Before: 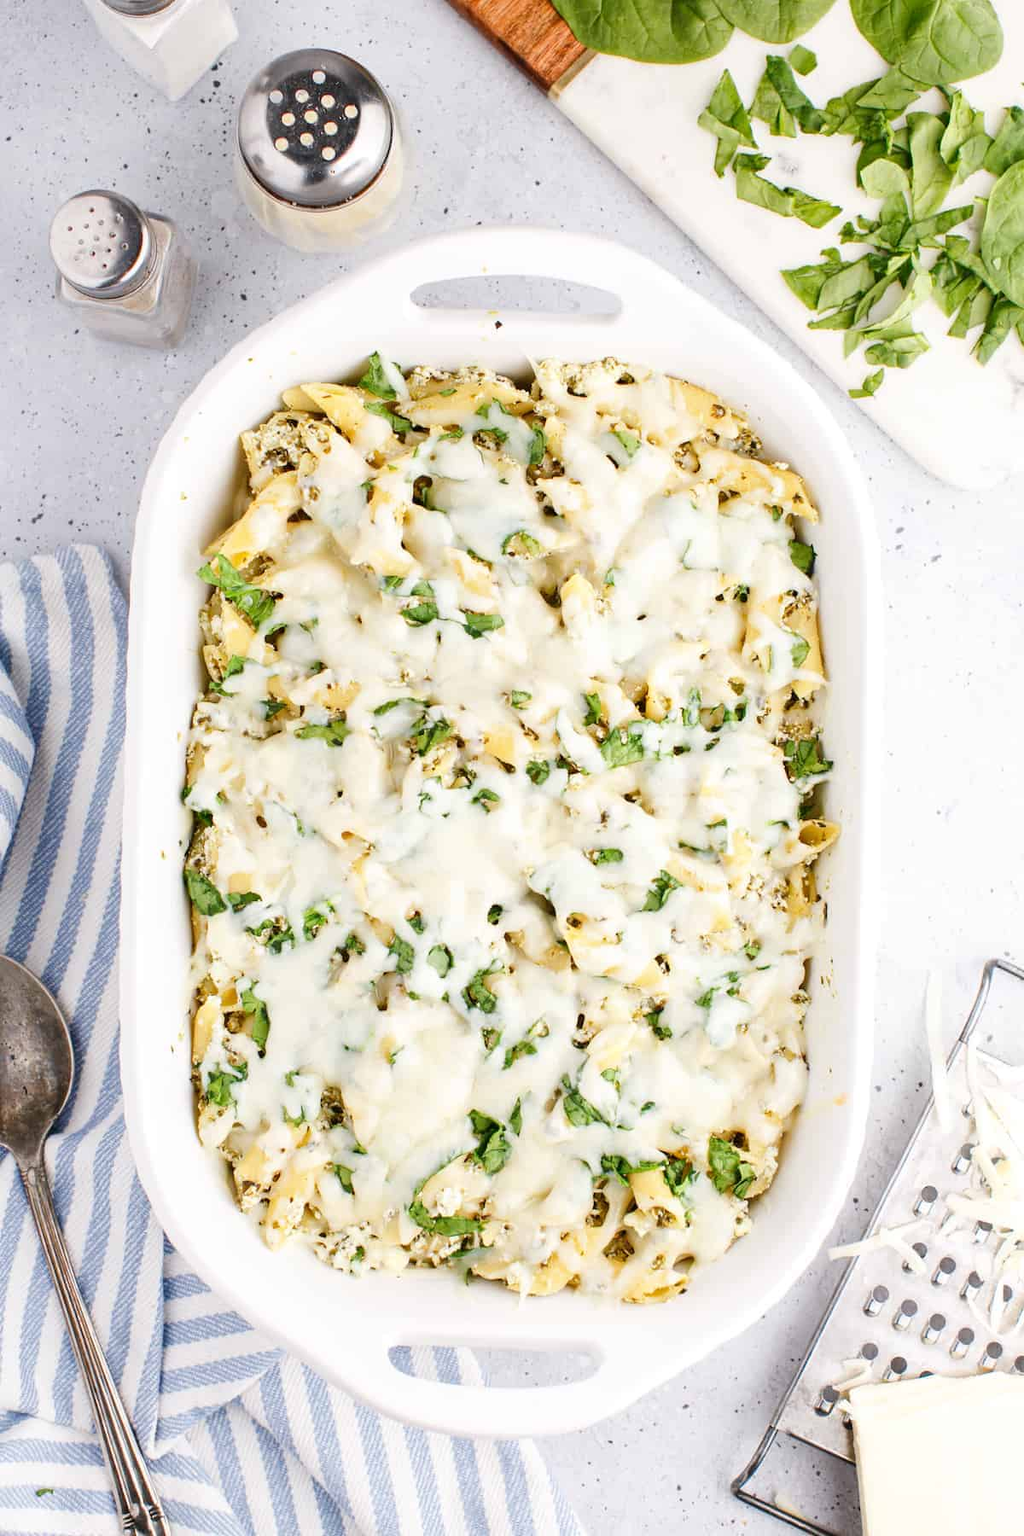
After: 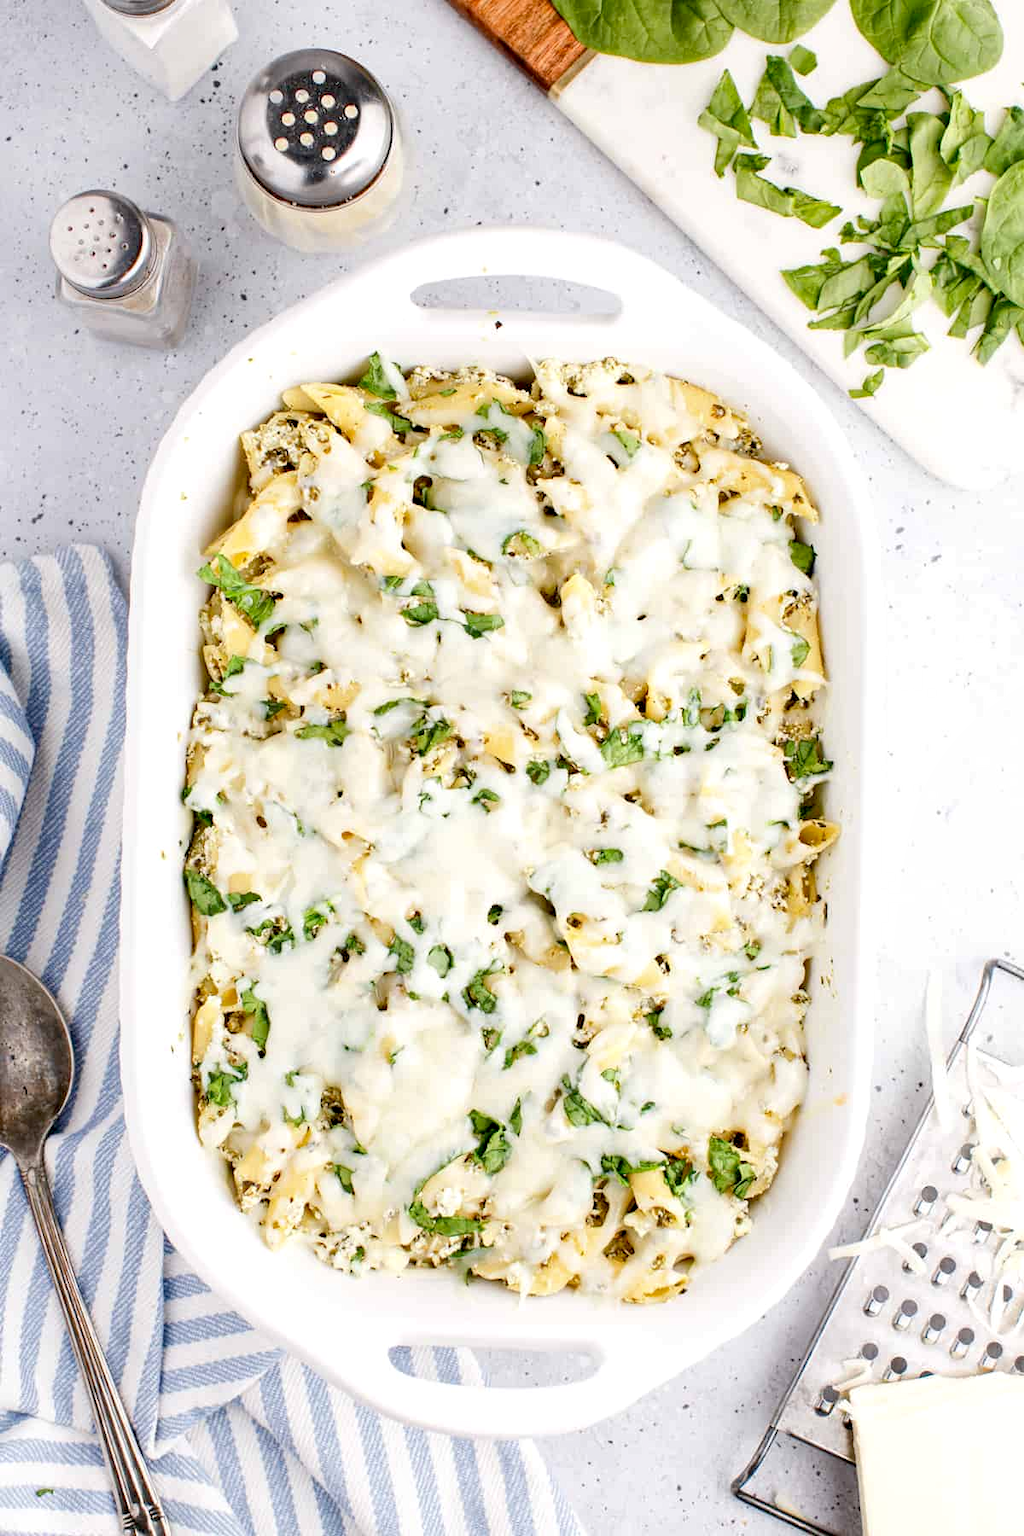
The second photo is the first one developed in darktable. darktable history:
local contrast: highlights 100%, shadows 100%, detail 120%, midtone range 0.2
exposure: black level correction 0.01, exposure 0.014 EV, compensate highlight preservation false
